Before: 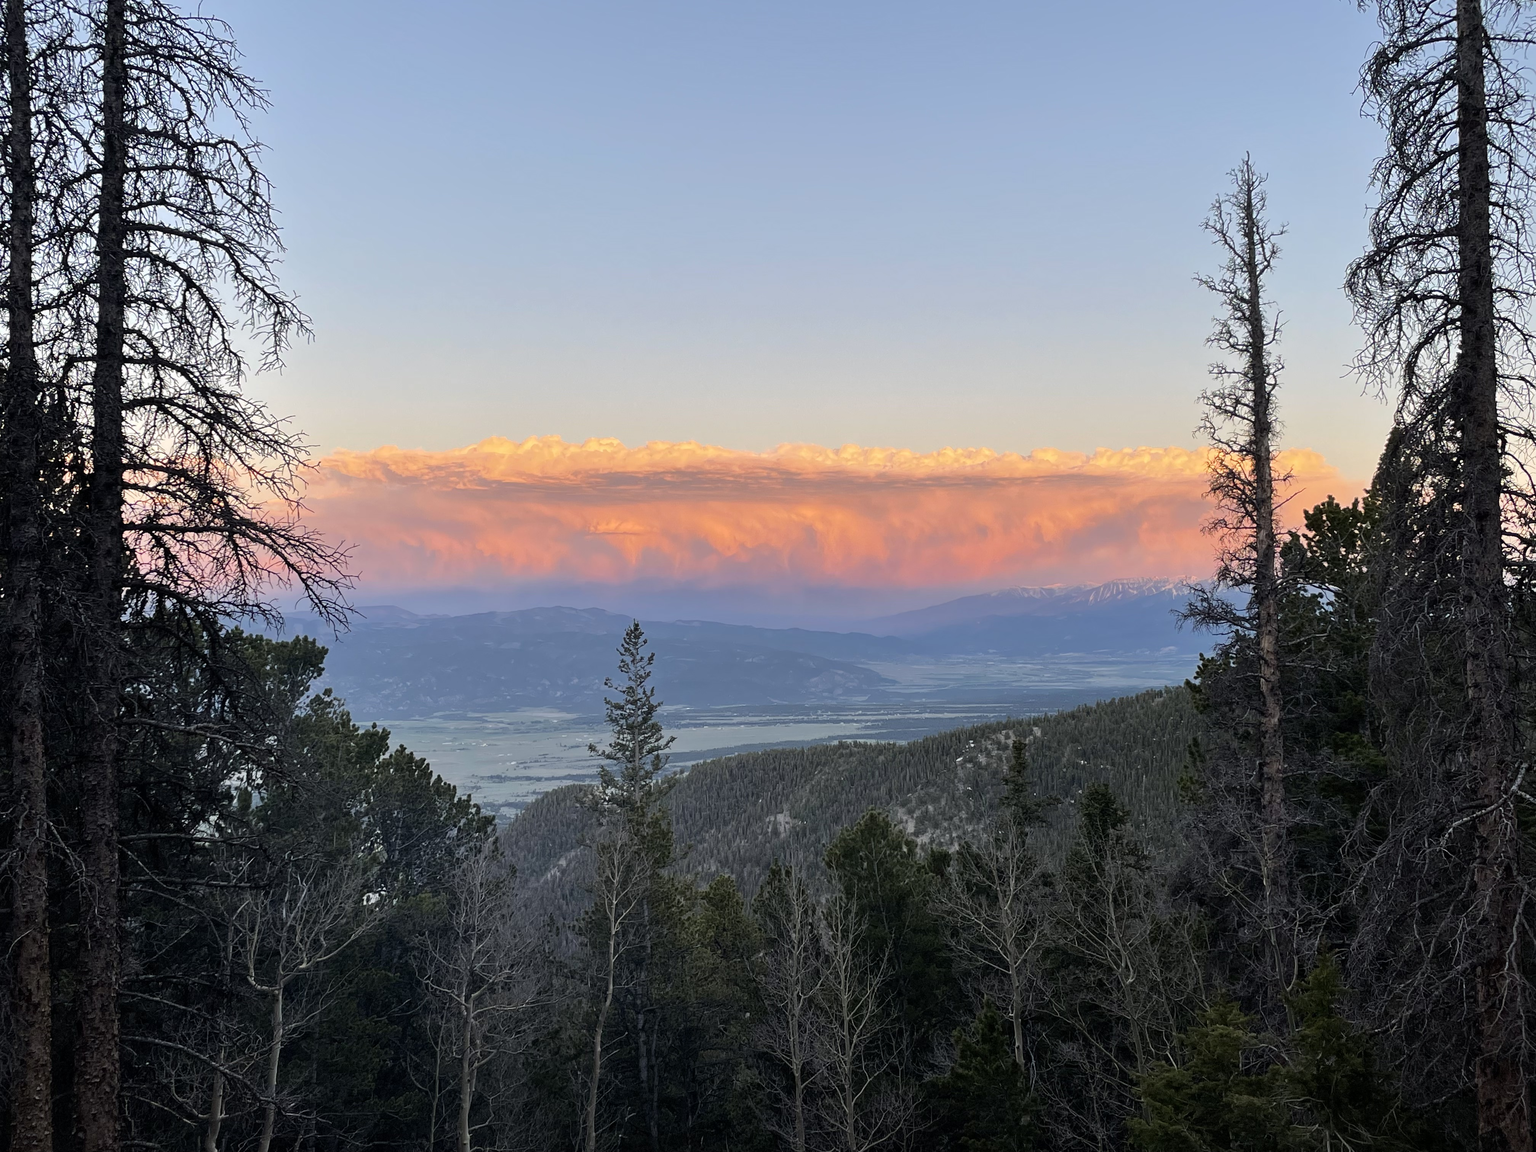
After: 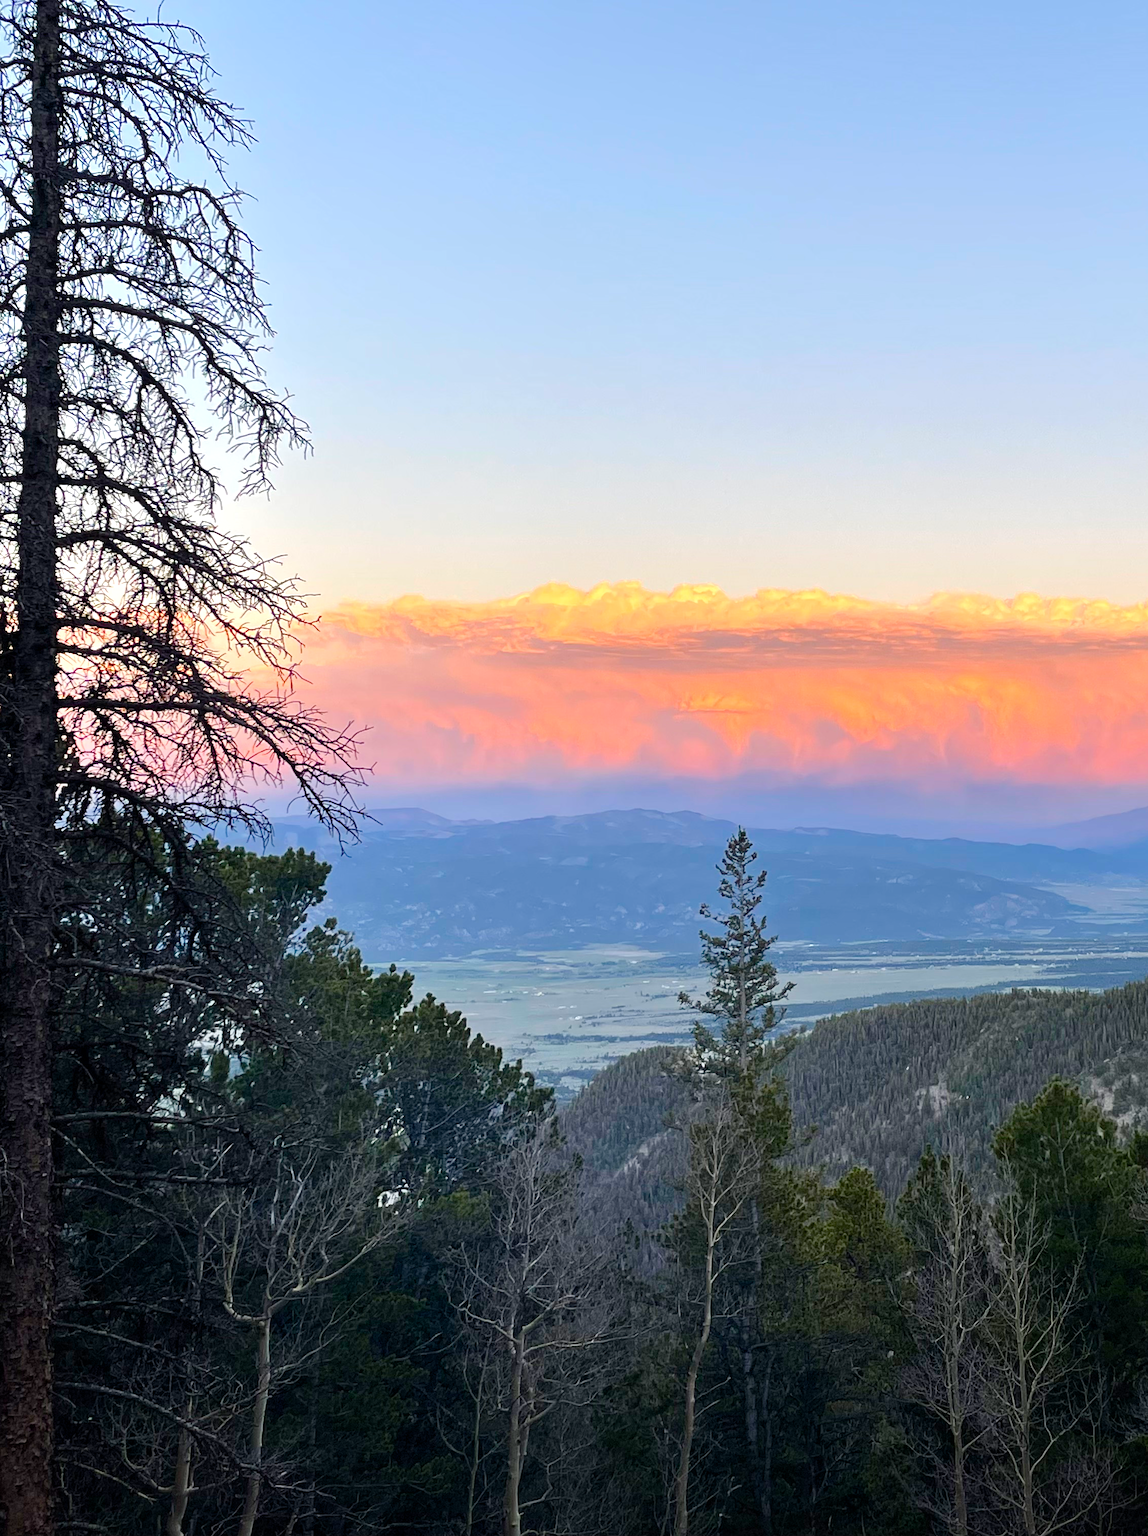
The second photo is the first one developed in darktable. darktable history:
crop: left 5.226%, right 38.689%
tone equalizer: -8 EV -0.428 EV, -7 EV -0.412 EV, -6 EV -0.323 EV, -5 EV -0.258 EV, -3 EV 0.249 EV, -2 EV 0.359 EV, -1 EV 0.407 EV, +0 EV 0.4 EV, smoothing diameter 24.78%, edges refinement/feathering 9.08, preserve details guided filter
color balance rgb: linear chroma grading › global chroma 15.495%, perceptual saturation grading › global saturation 20%, perceptual saturation grading › highlights -24.795%, perceptual saturation grading › shadows 49.84%
